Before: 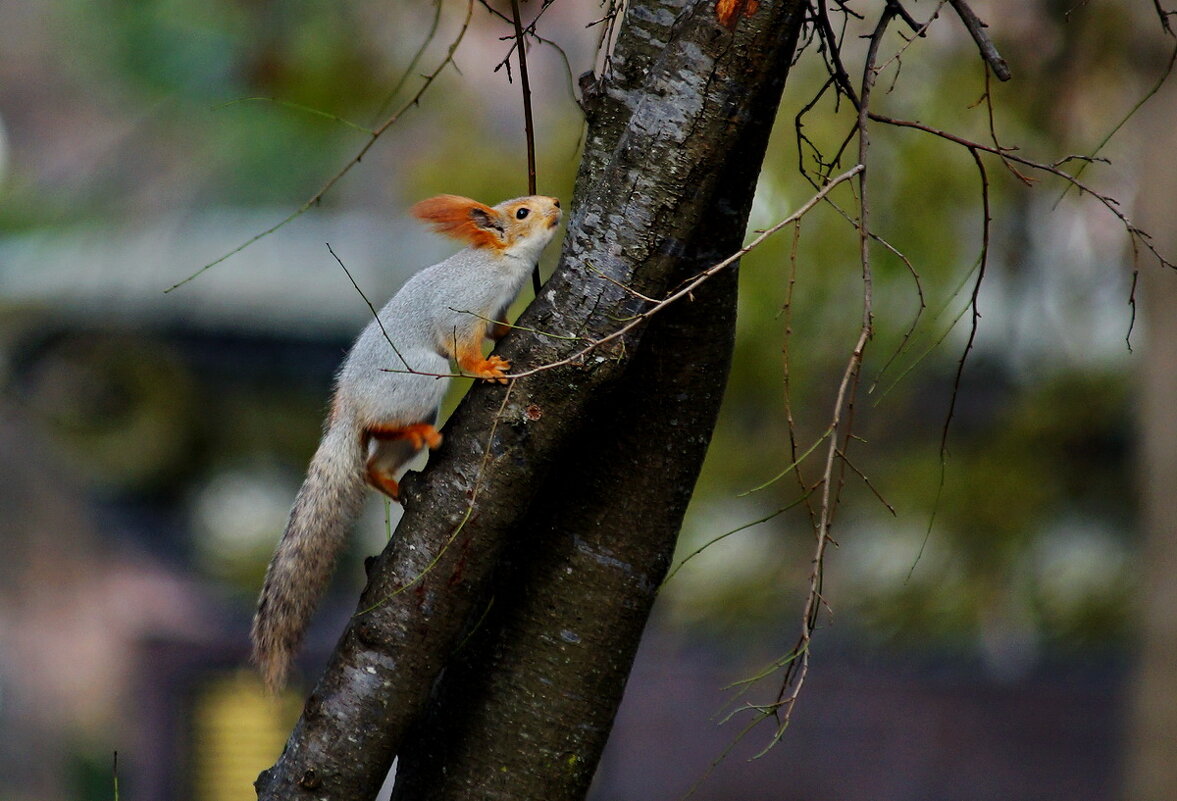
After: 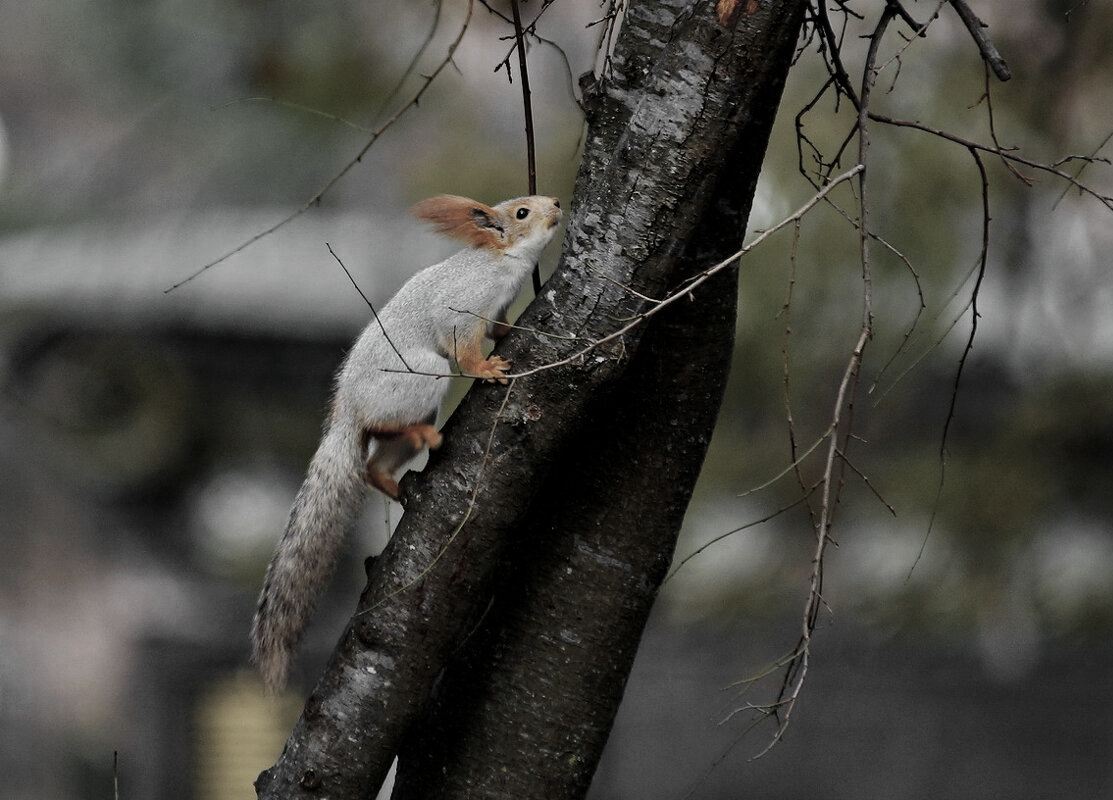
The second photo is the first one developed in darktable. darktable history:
crop and rotate: left 0%, right 5.406%
color zones: curves: ch0 [(0, 0.613) (0.01, 0.613) (0.245, 0.448) (0.498, 0.529) (0.642, 0.665) (0.879, 0.777) (0.99, 0.613)]; ch1 [(0, 0.035) (0.121, 0.189) (0.259, 0.197) (0.415, 0.061) (0.589, 0.022) (0.732, 0.022) (0.857, 0.026) (0.991, 0.053)]
